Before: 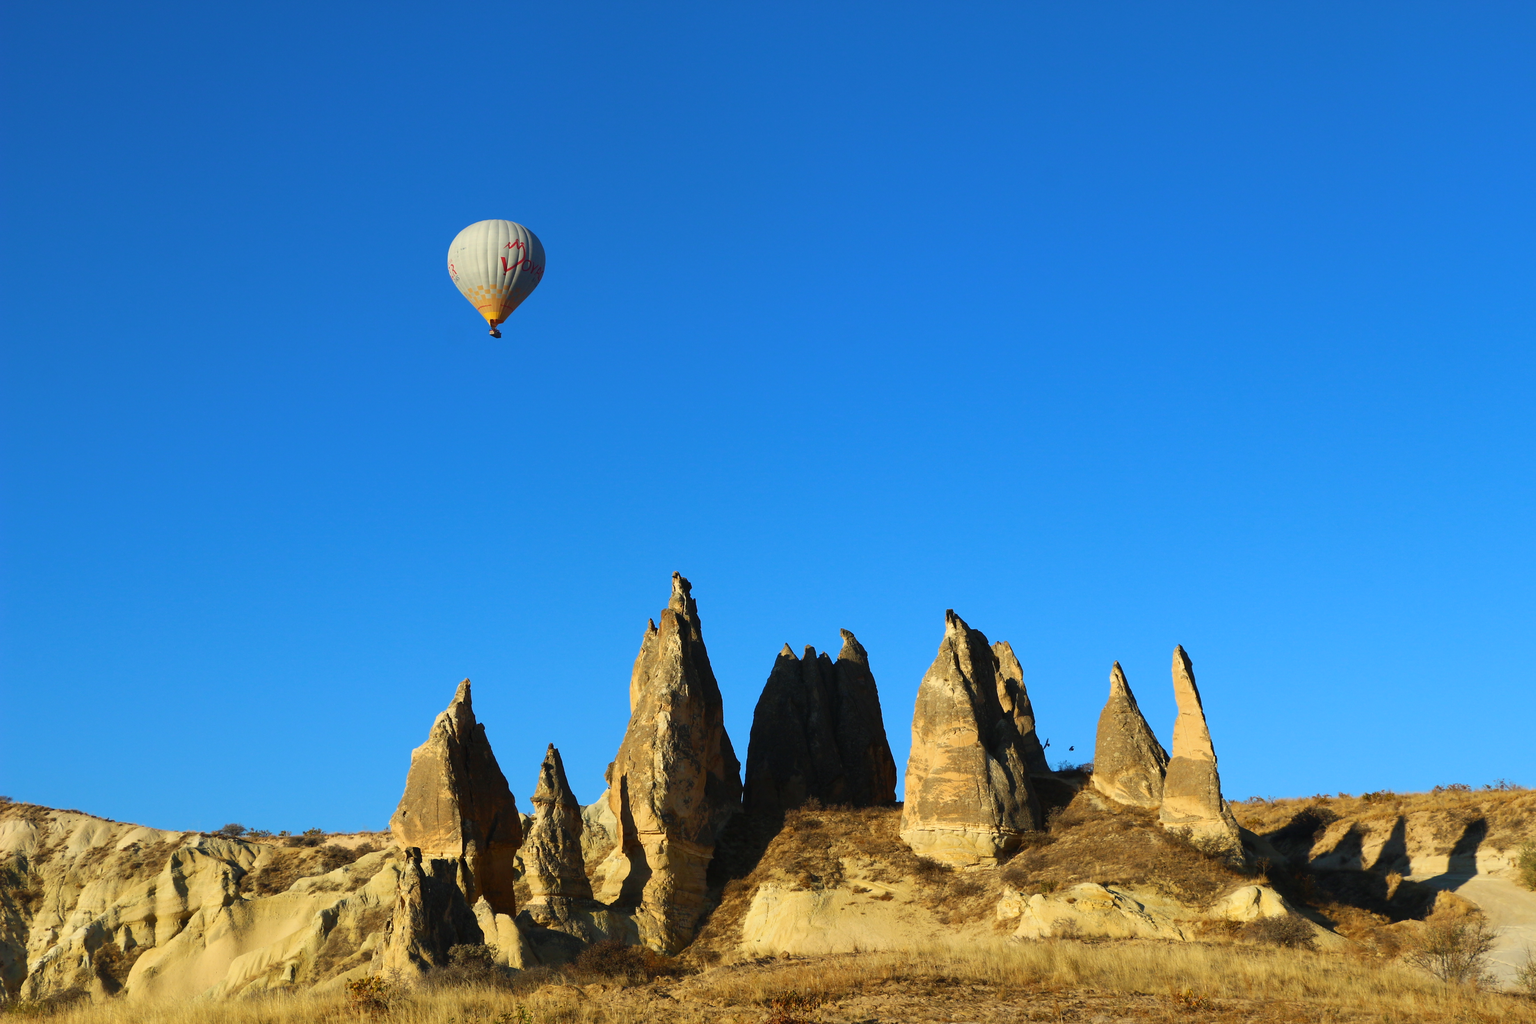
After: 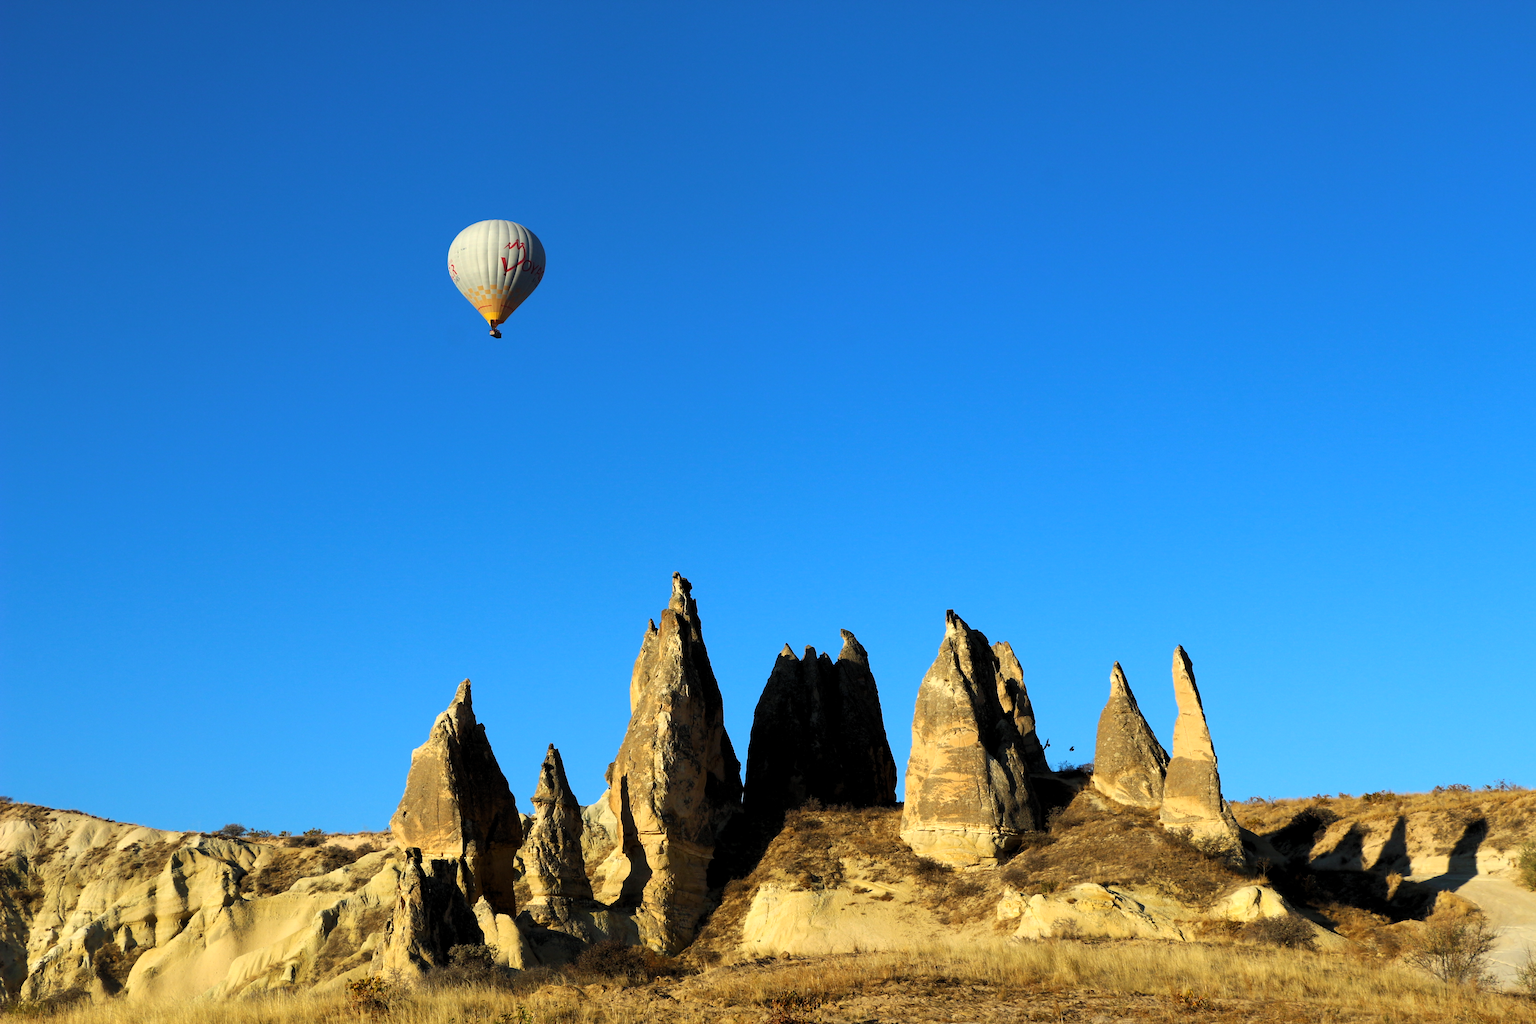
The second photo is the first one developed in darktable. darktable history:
levels: white 99.97%, levels [0.062, 0.494, 0.925]
